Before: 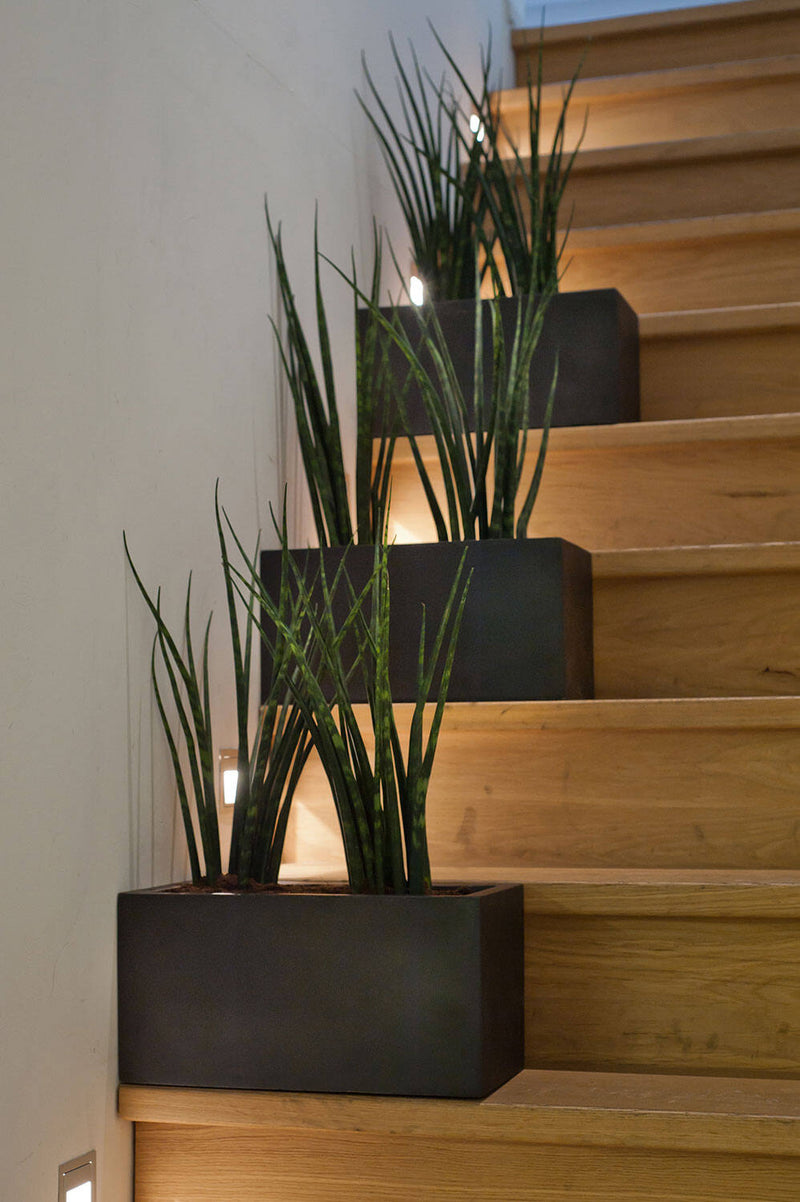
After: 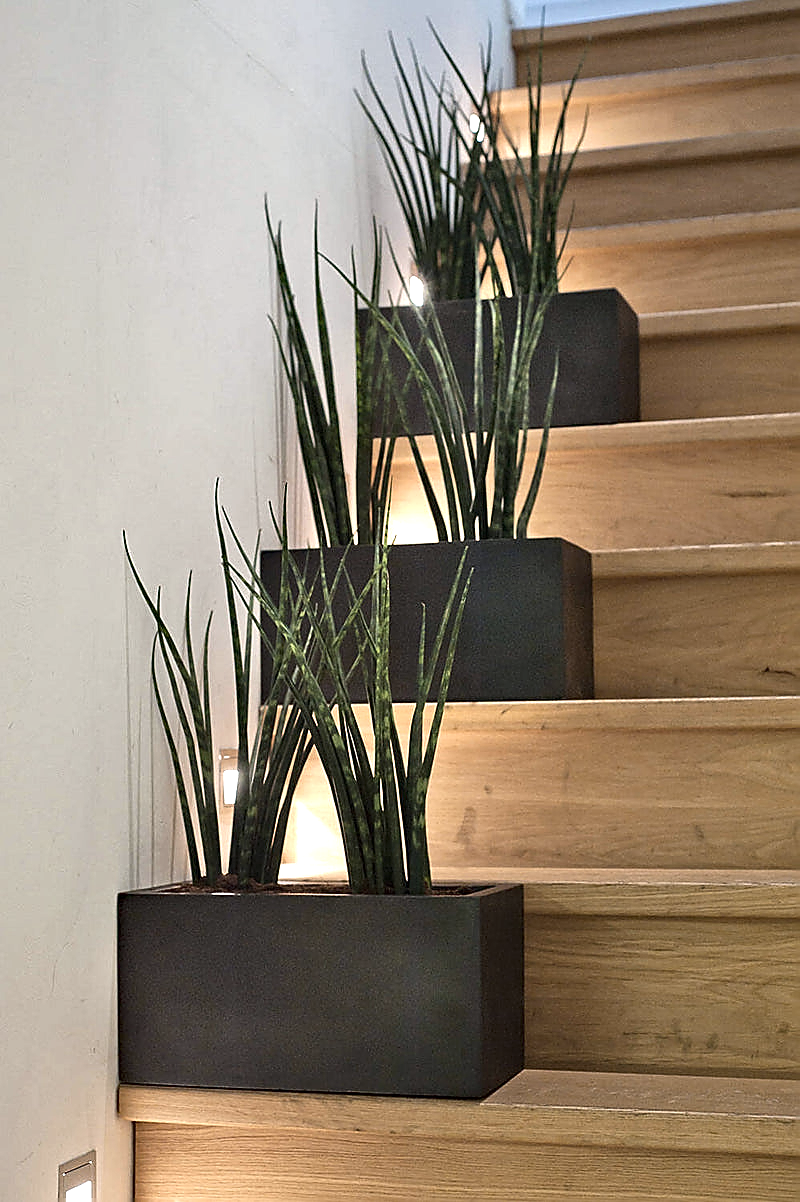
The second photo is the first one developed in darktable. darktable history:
sharpen: radius 1.391, amount 1.248, threshold 0.663
exposure: black level correction 0, exposure 0.95 EV, compensate highlight preservation false
contrast brightness saturation: contrast 0.102, saturation -0.368
haze removal: compatibility mode true, adaptive false
